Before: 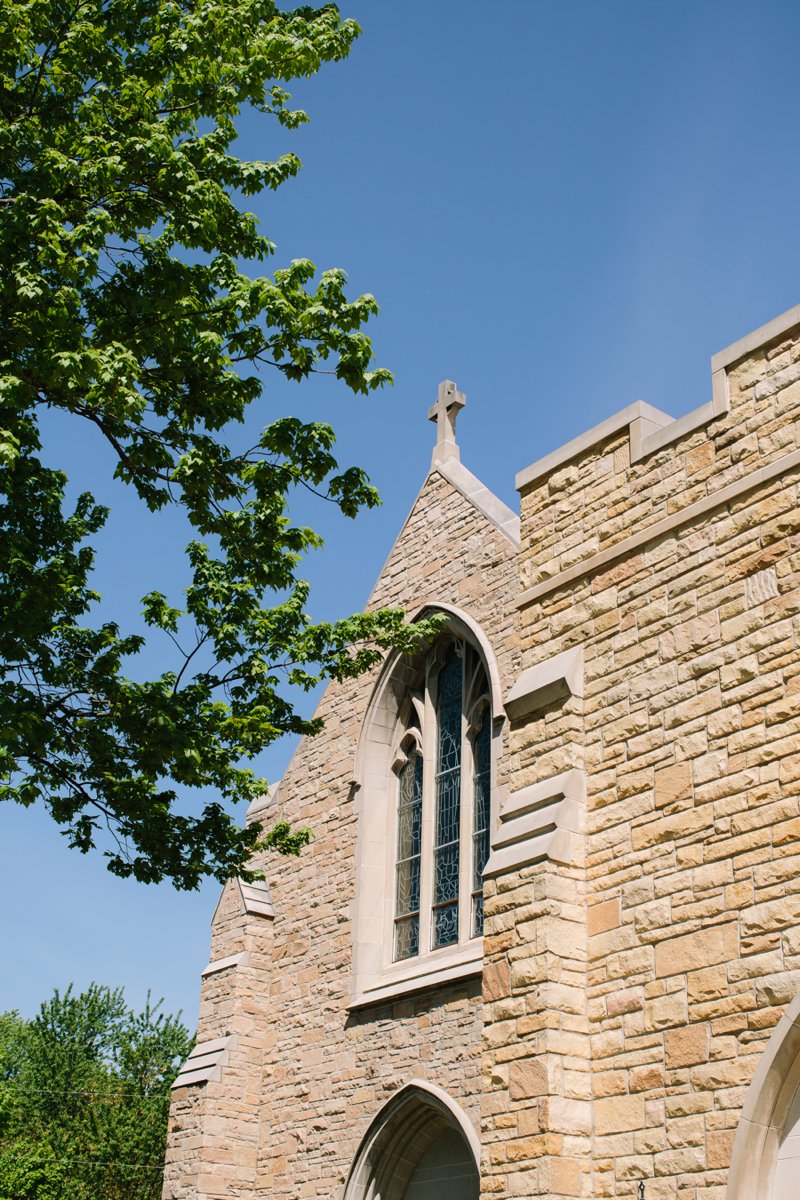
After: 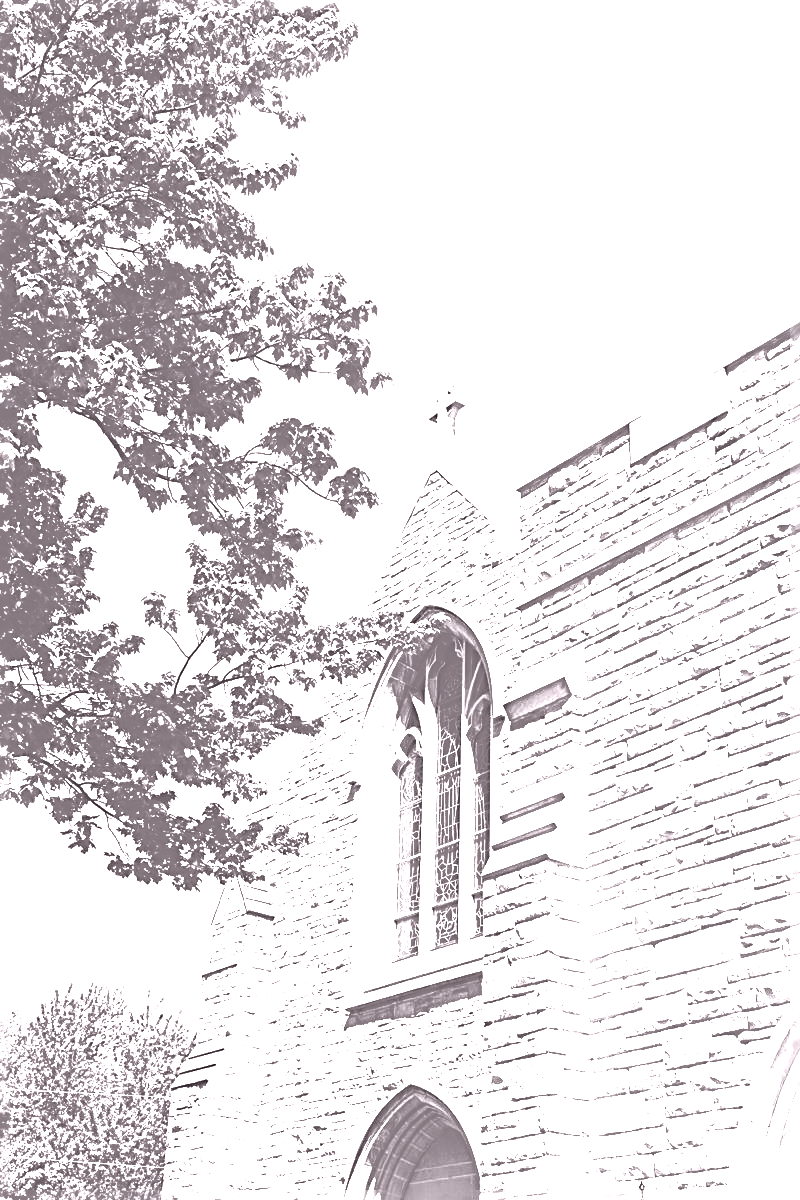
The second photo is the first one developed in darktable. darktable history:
colorize: hue 25.2°, saturation 83%, source mix 82%, lightness 79%, version 1
rgb curve: curves: ch0 [(0, 0) (0.21, 0.15) (0.24, 0.21) (0.5, 0.75) (0.75, 0.96) (0.89, 0.99) (1, 1)]; ch1 [(0, 0.02) (0.21, 0.13) (0.25, 0.2) (0.5, 0.67) (0.75, 0.9) (0.89, 0.97) (1, 1)]; ch2 [(0, 0.02) (0.21, 0.13) (0.25, 0.2) (0.5, 0.67) (0.75, 0.9) (0.89, 0.97) (1, 1)], compensate middle gray true
exposure: exposure 0.191 EV, compensate highlight preservation false
sharpen: radius 3.69, amount 0.928
